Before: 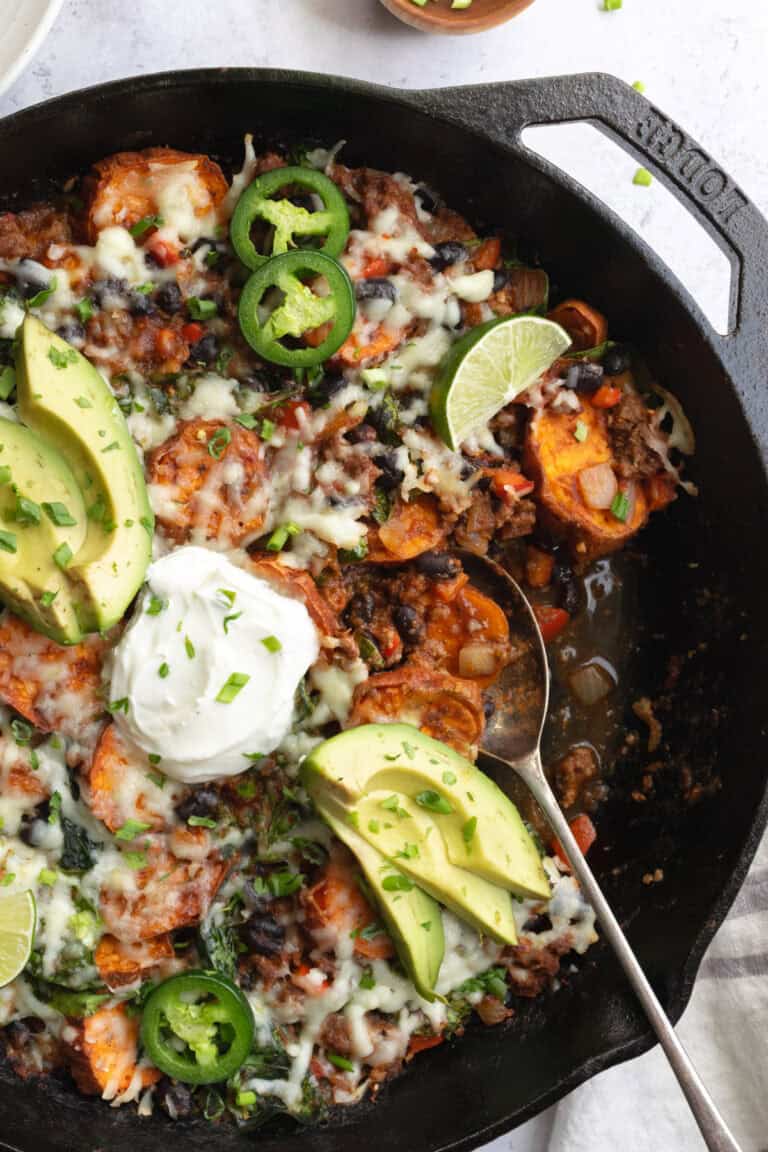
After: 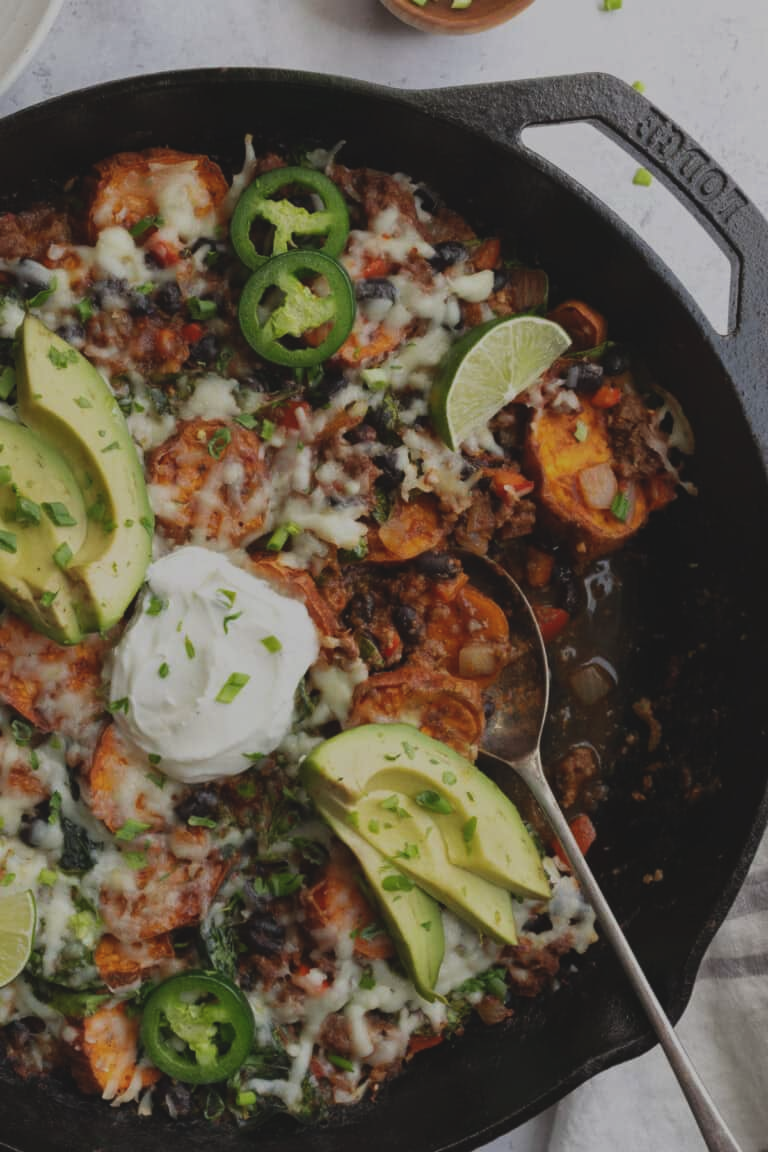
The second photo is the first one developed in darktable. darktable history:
exposure: black level correction -0.016, exposure -1.018 EV, compensate highlight preservation false
white balance: emerald 1
